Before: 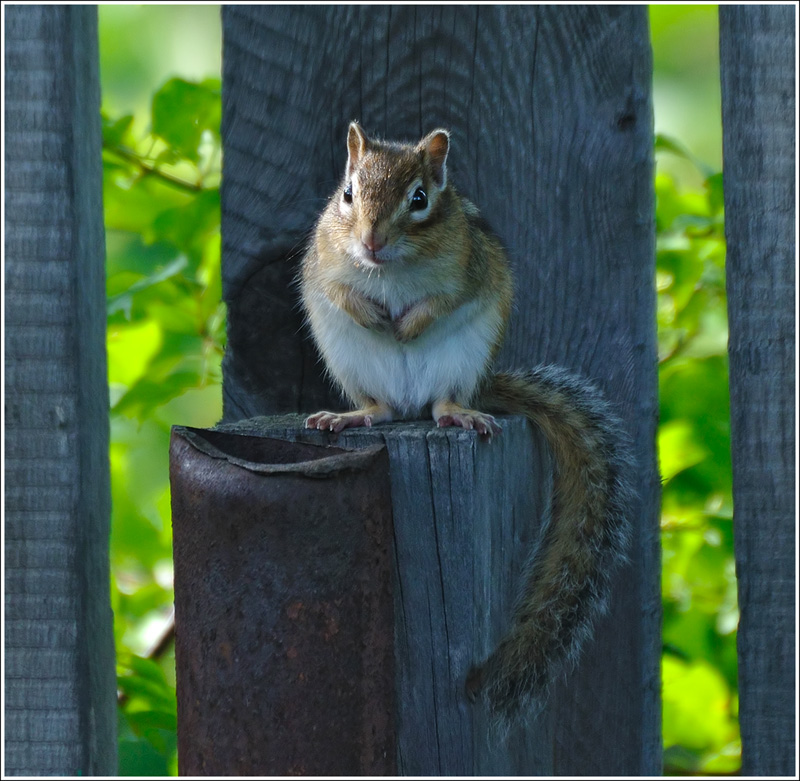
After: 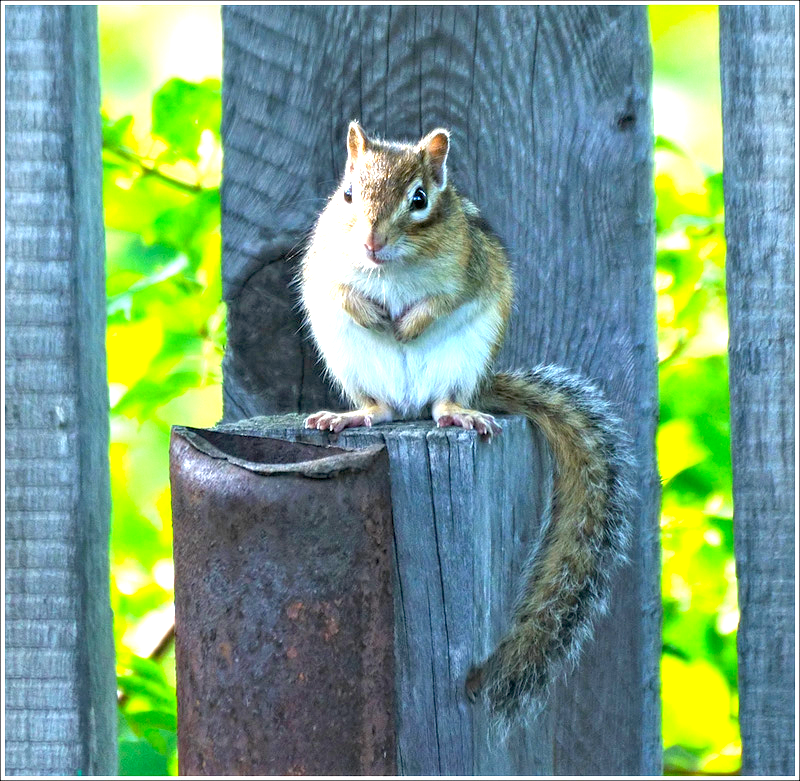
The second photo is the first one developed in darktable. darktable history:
exposure: black level correction 0.005, exposure 2.066 EV, compensate exposure bias true, compensate highlight preservation false
local contrast: detail 117%
